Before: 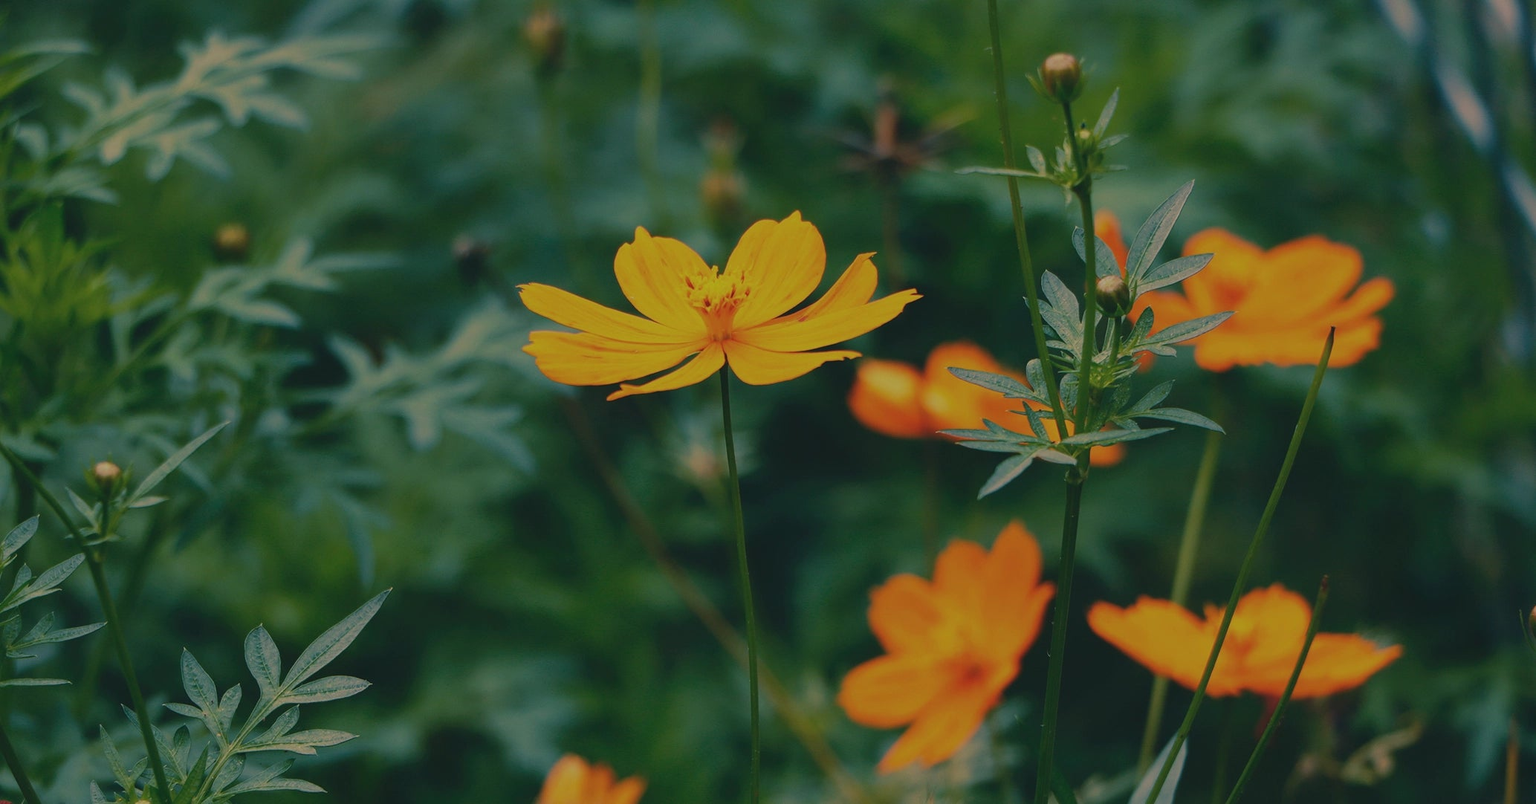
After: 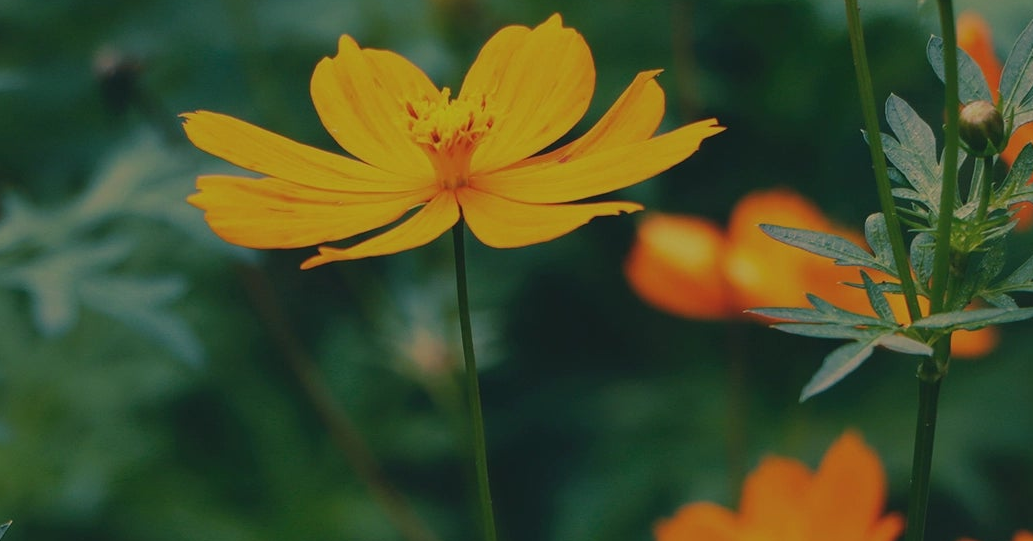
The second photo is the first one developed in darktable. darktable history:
color balance: mode lift, gamma, gain (sRGB)
crop: left 25%, top 25%, right 25%, bottom 25%
exposure: compensate highlight preservation false
